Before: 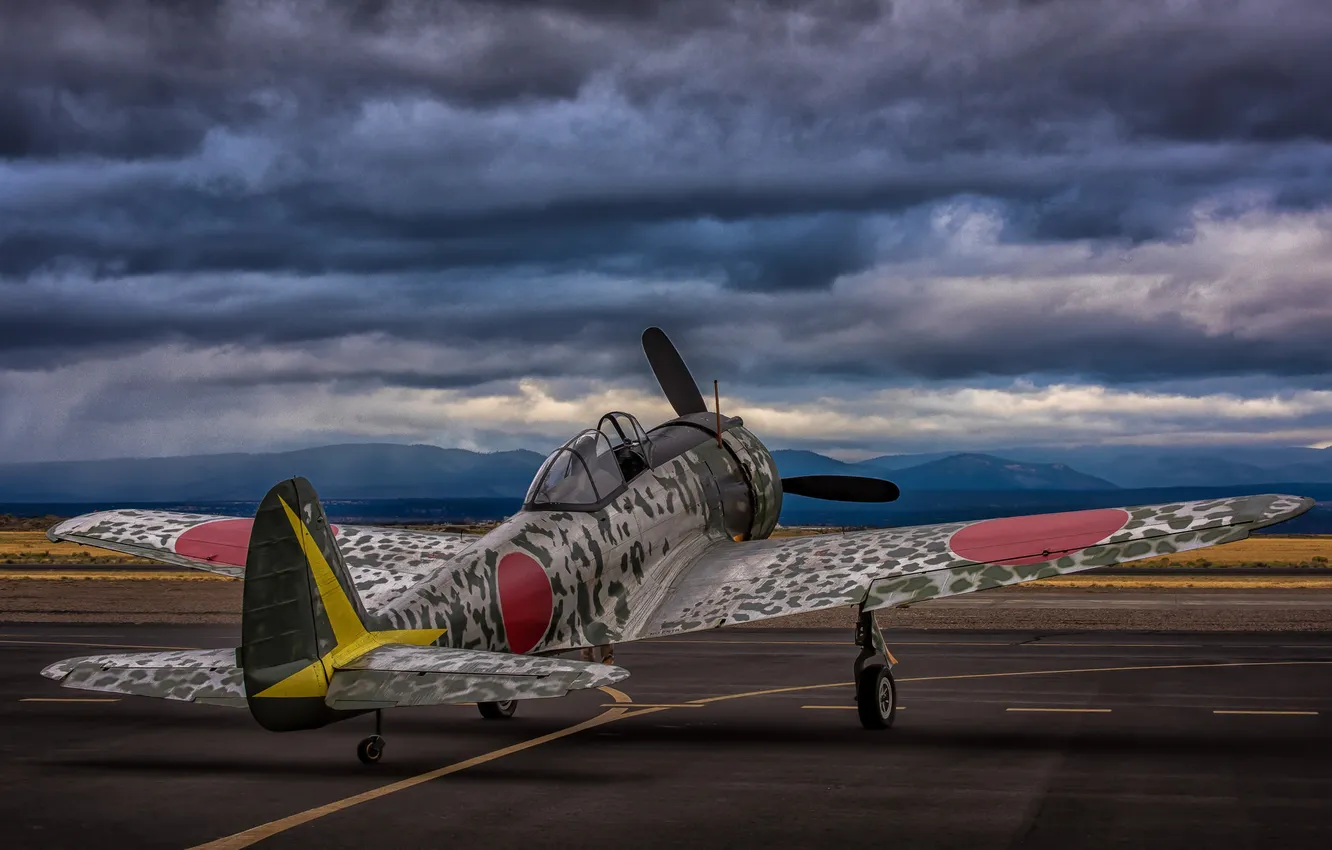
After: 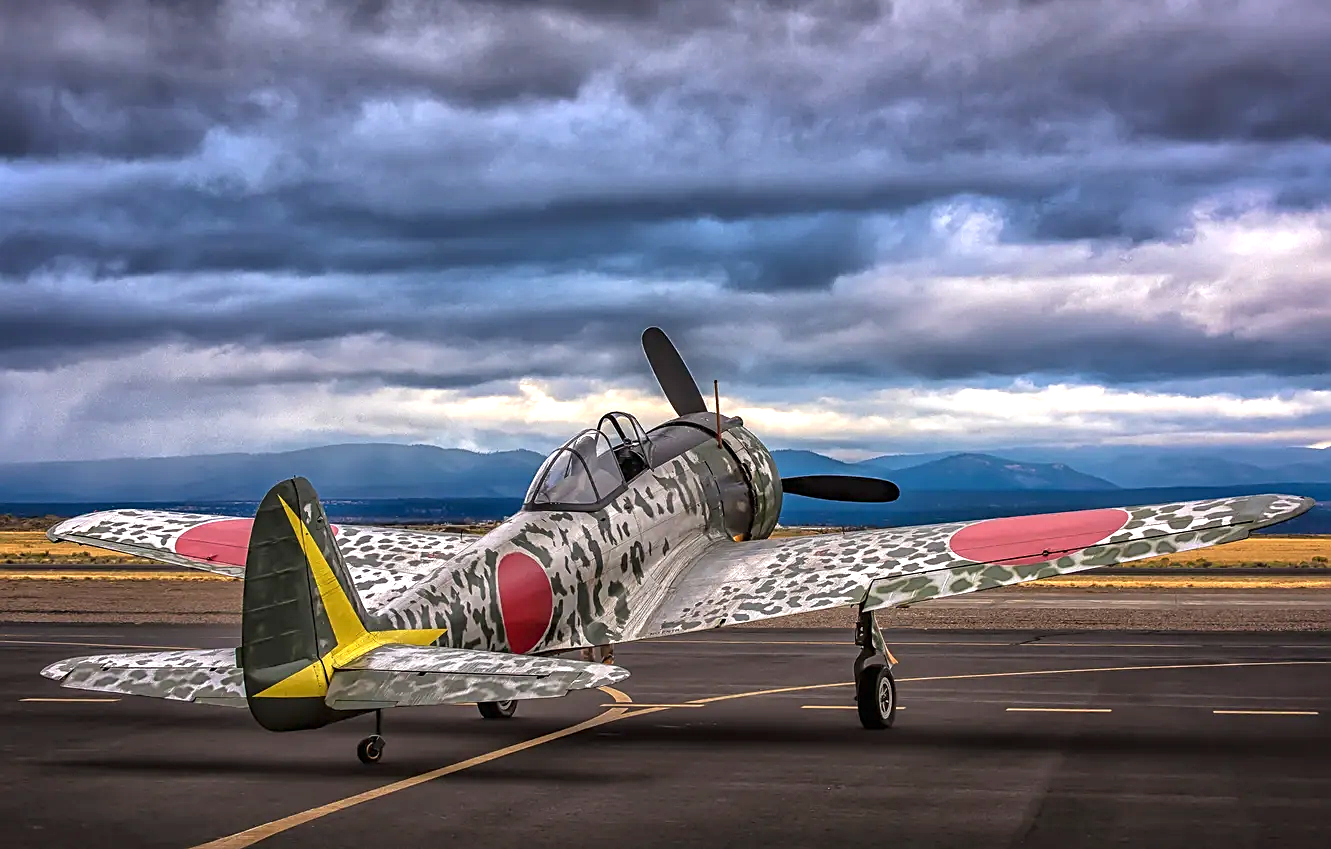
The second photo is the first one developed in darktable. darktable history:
sharpen: on, module defaults
exposure: black level correction 0, exposure 1.2 EV, compensate highlight preservation false
